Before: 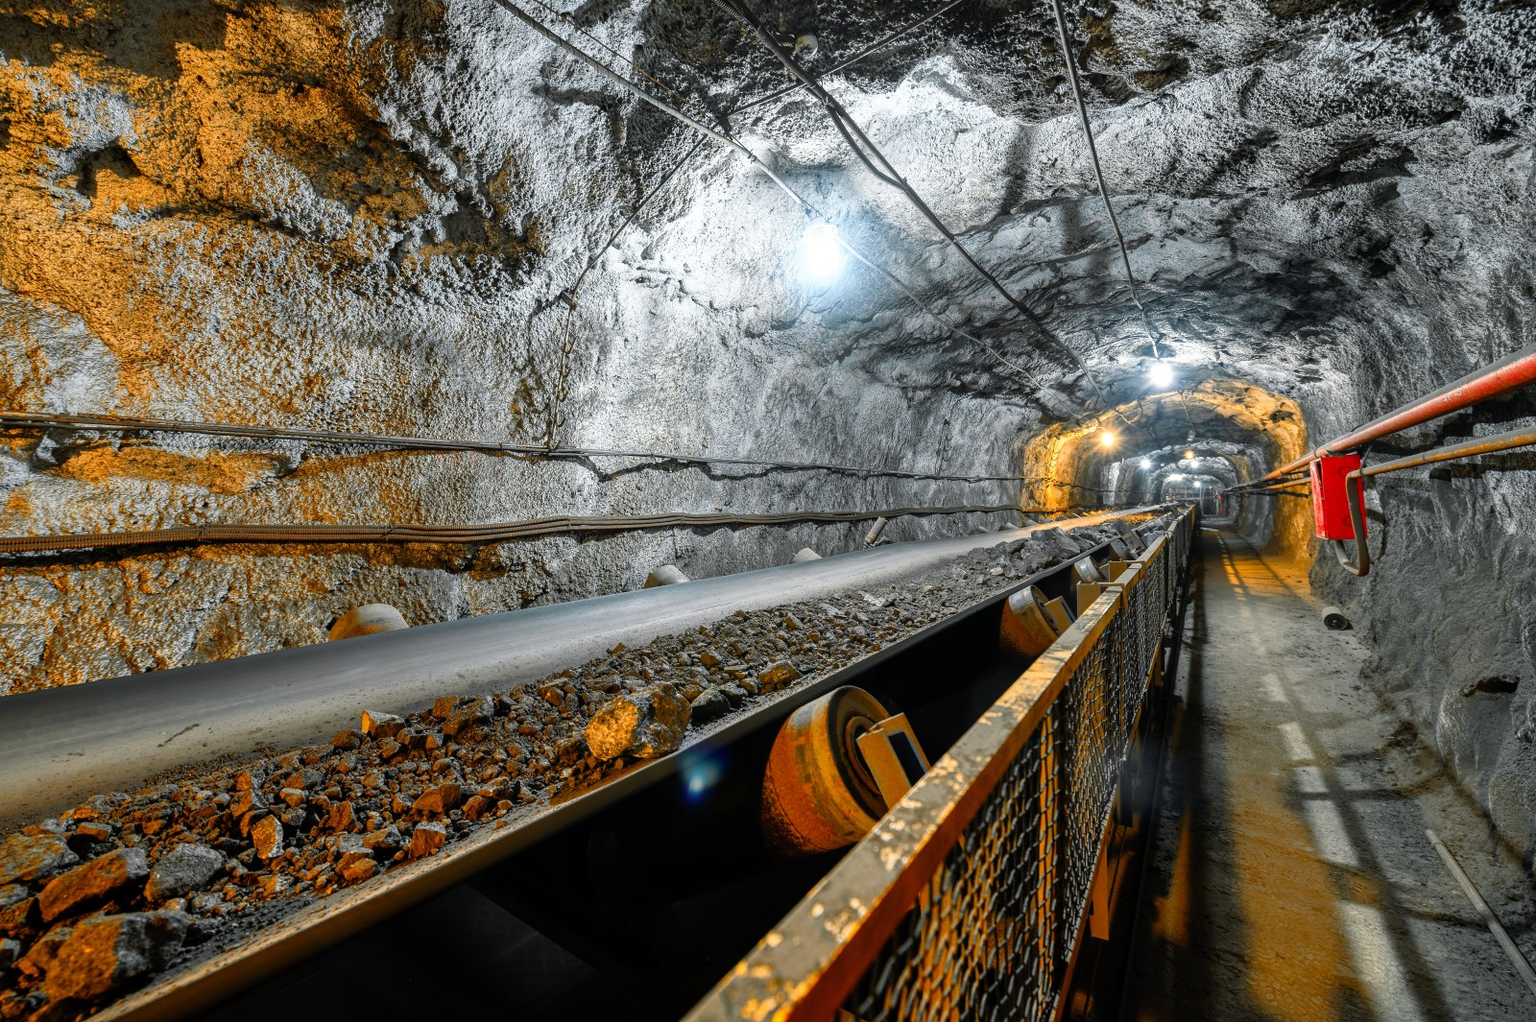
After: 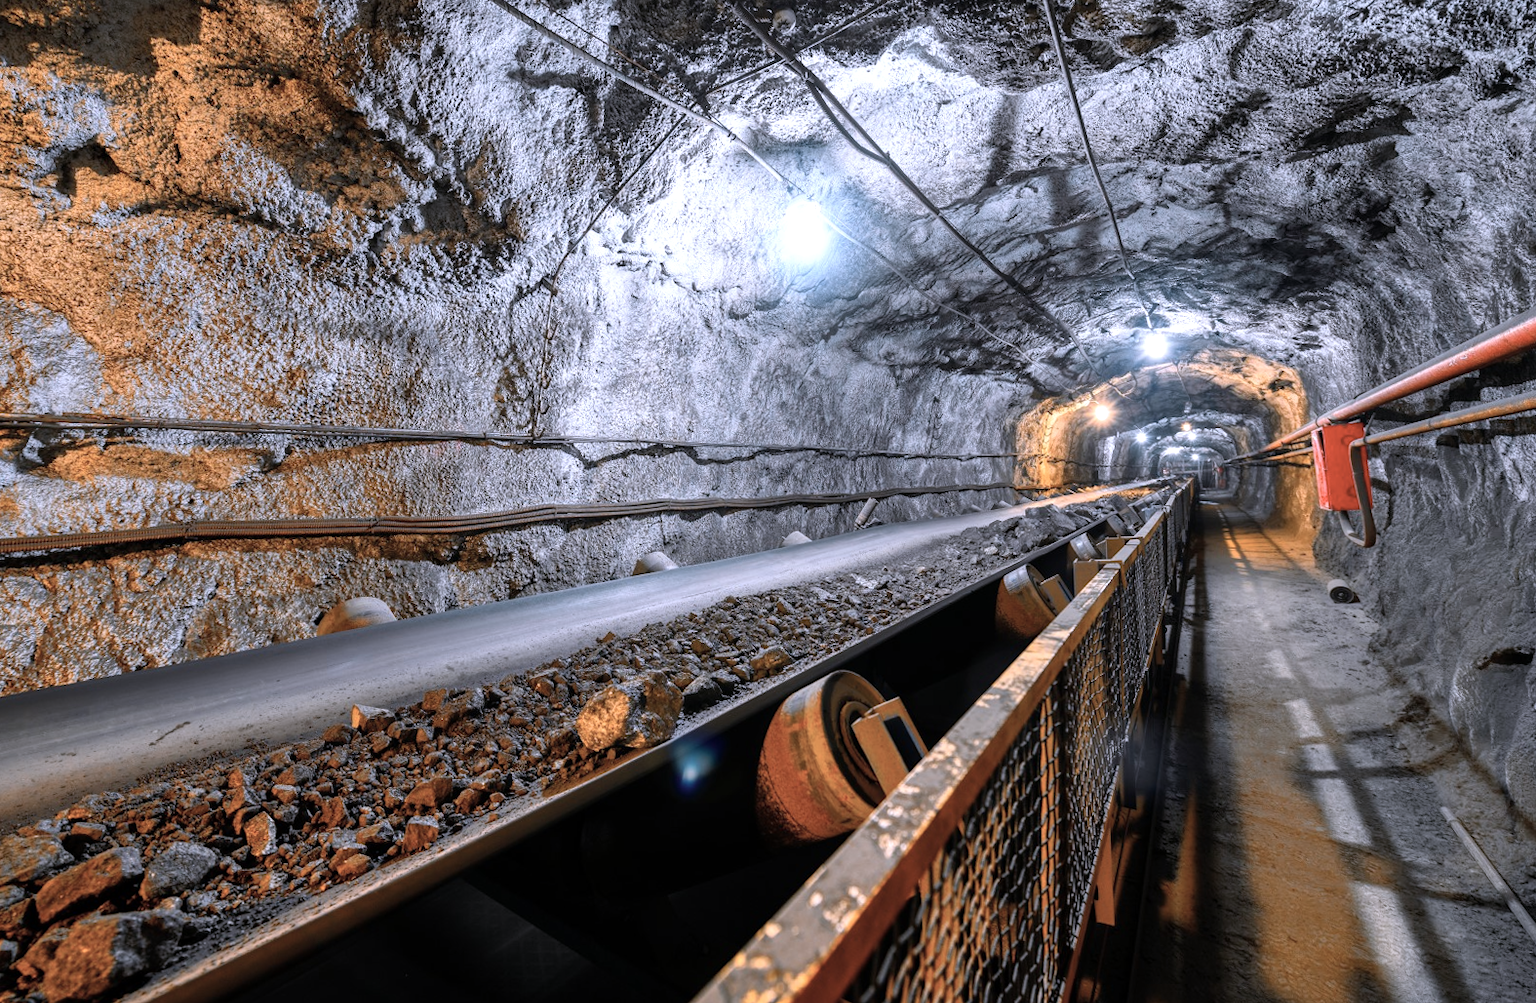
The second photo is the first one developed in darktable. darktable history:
rotate and perspective: rotation -1.32°, lens shift (horizontal) -0.031, crop left 0.015, crop right 0.985, crop top 0.047, crop bottom 0.982
color correction: highlights a* -12.64, highlights b* -18.1, saturation 0.7
white balance: red 1.188, blue 1.11
